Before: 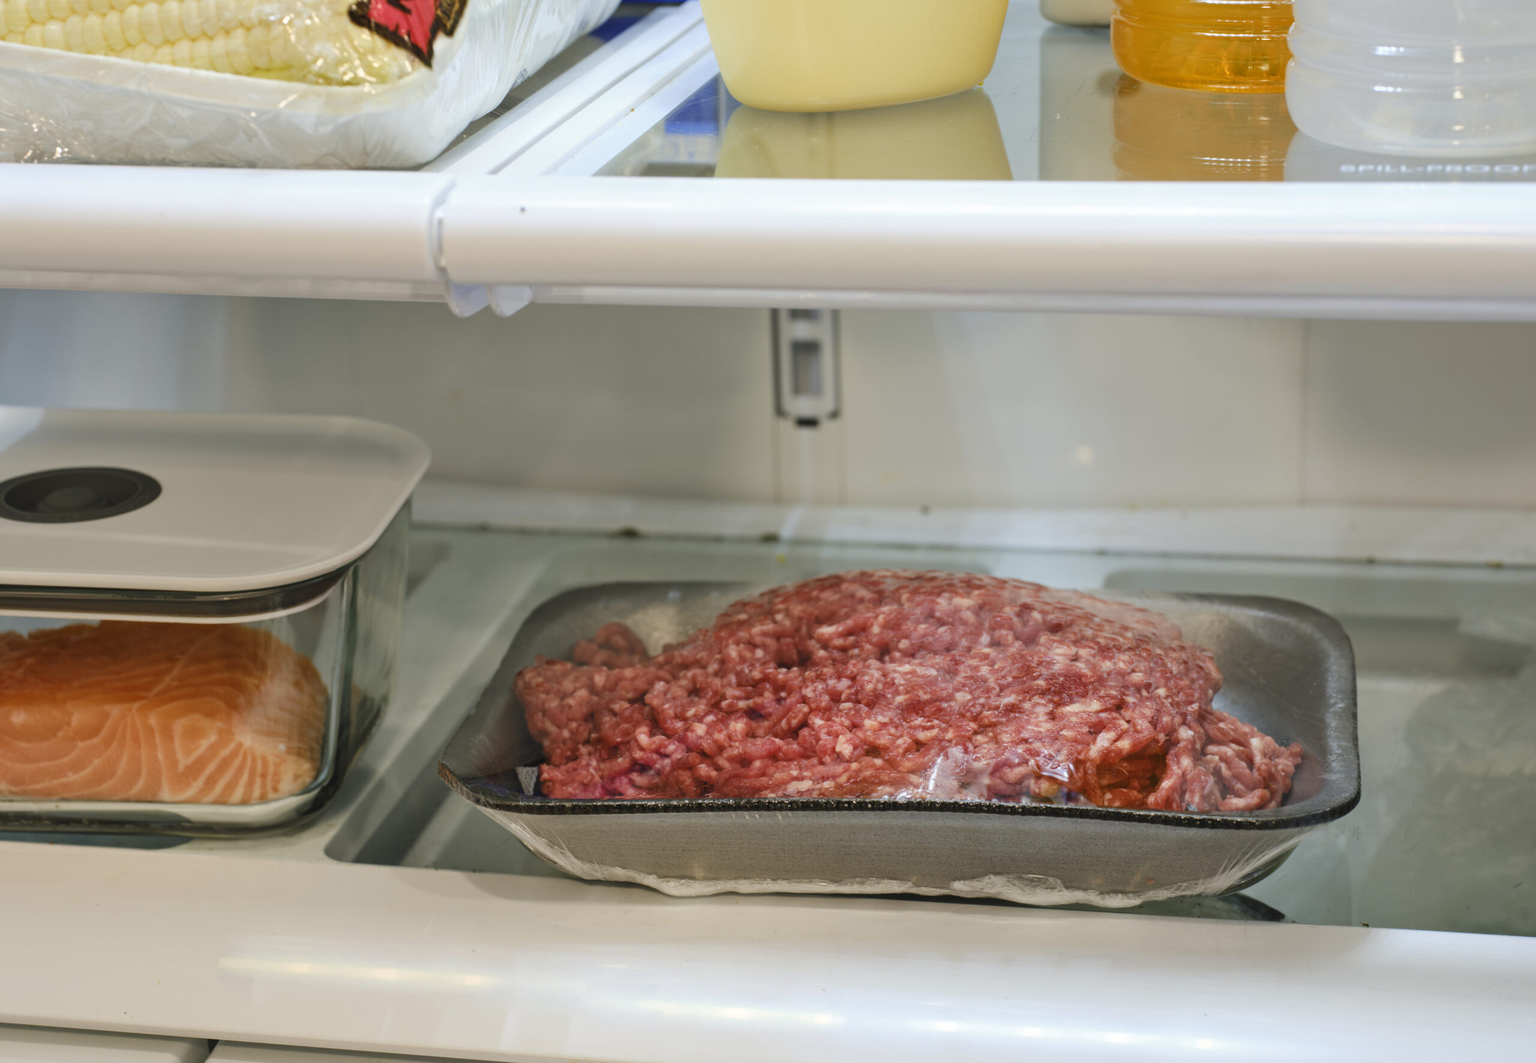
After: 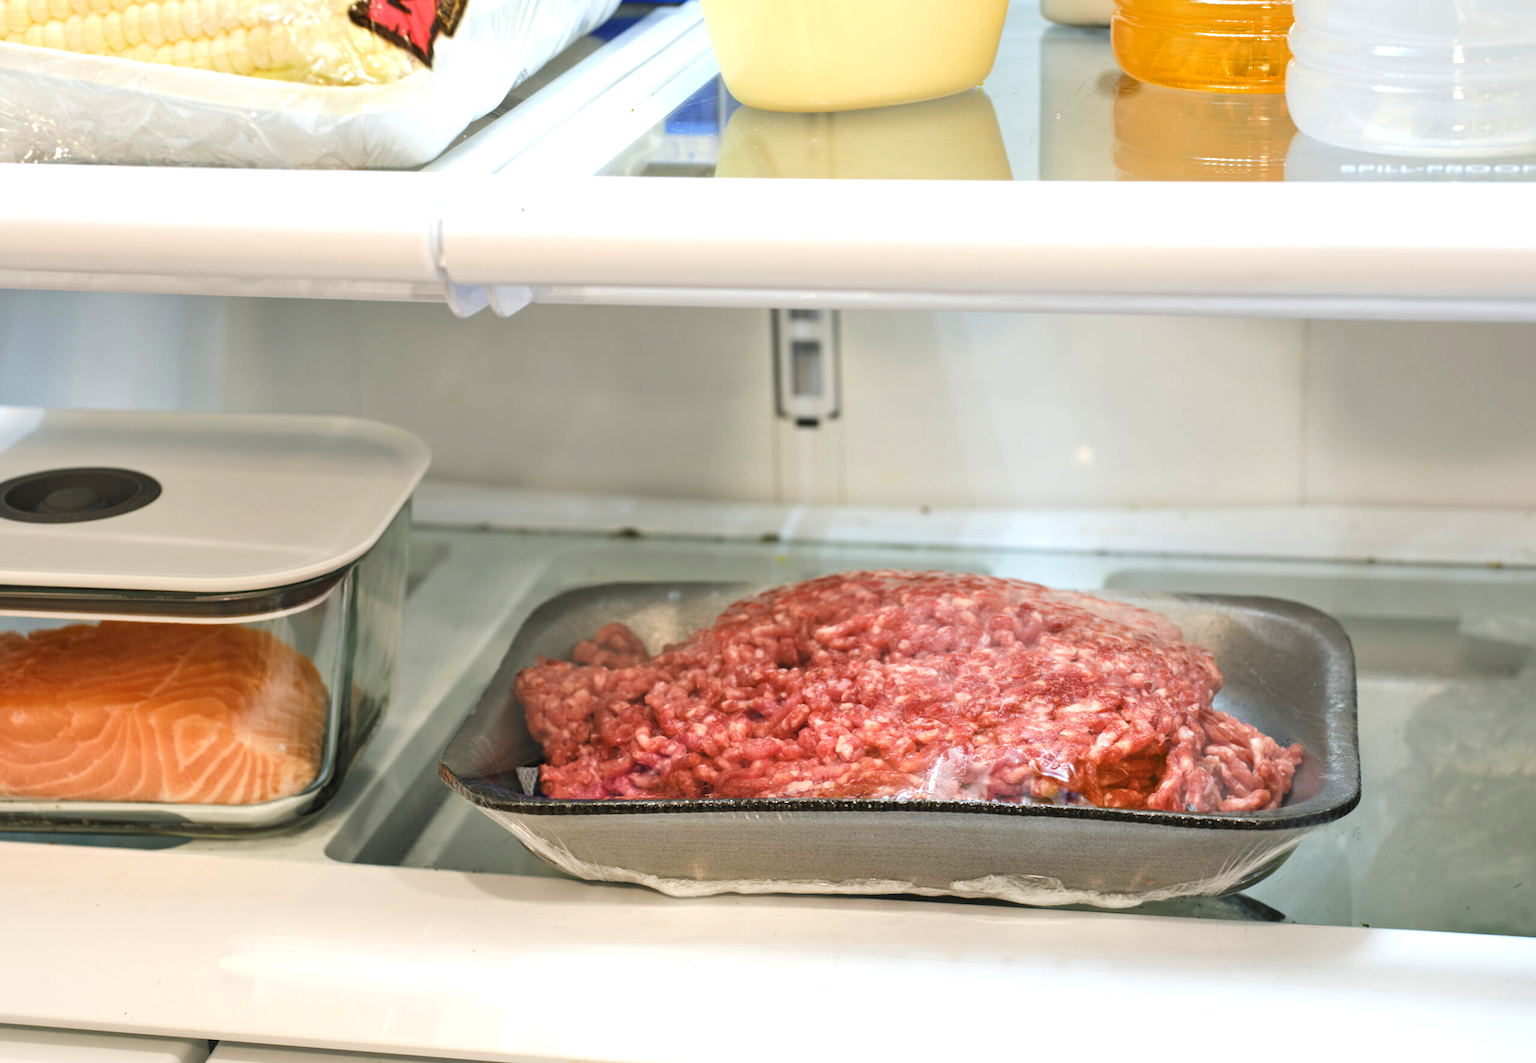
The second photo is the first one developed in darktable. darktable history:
contrast brightness saturation: contrast 0.012, saturation -0.068
exposure: exposure 0.666 EV, compensate exposure bias true, compensate highlight preservation false
